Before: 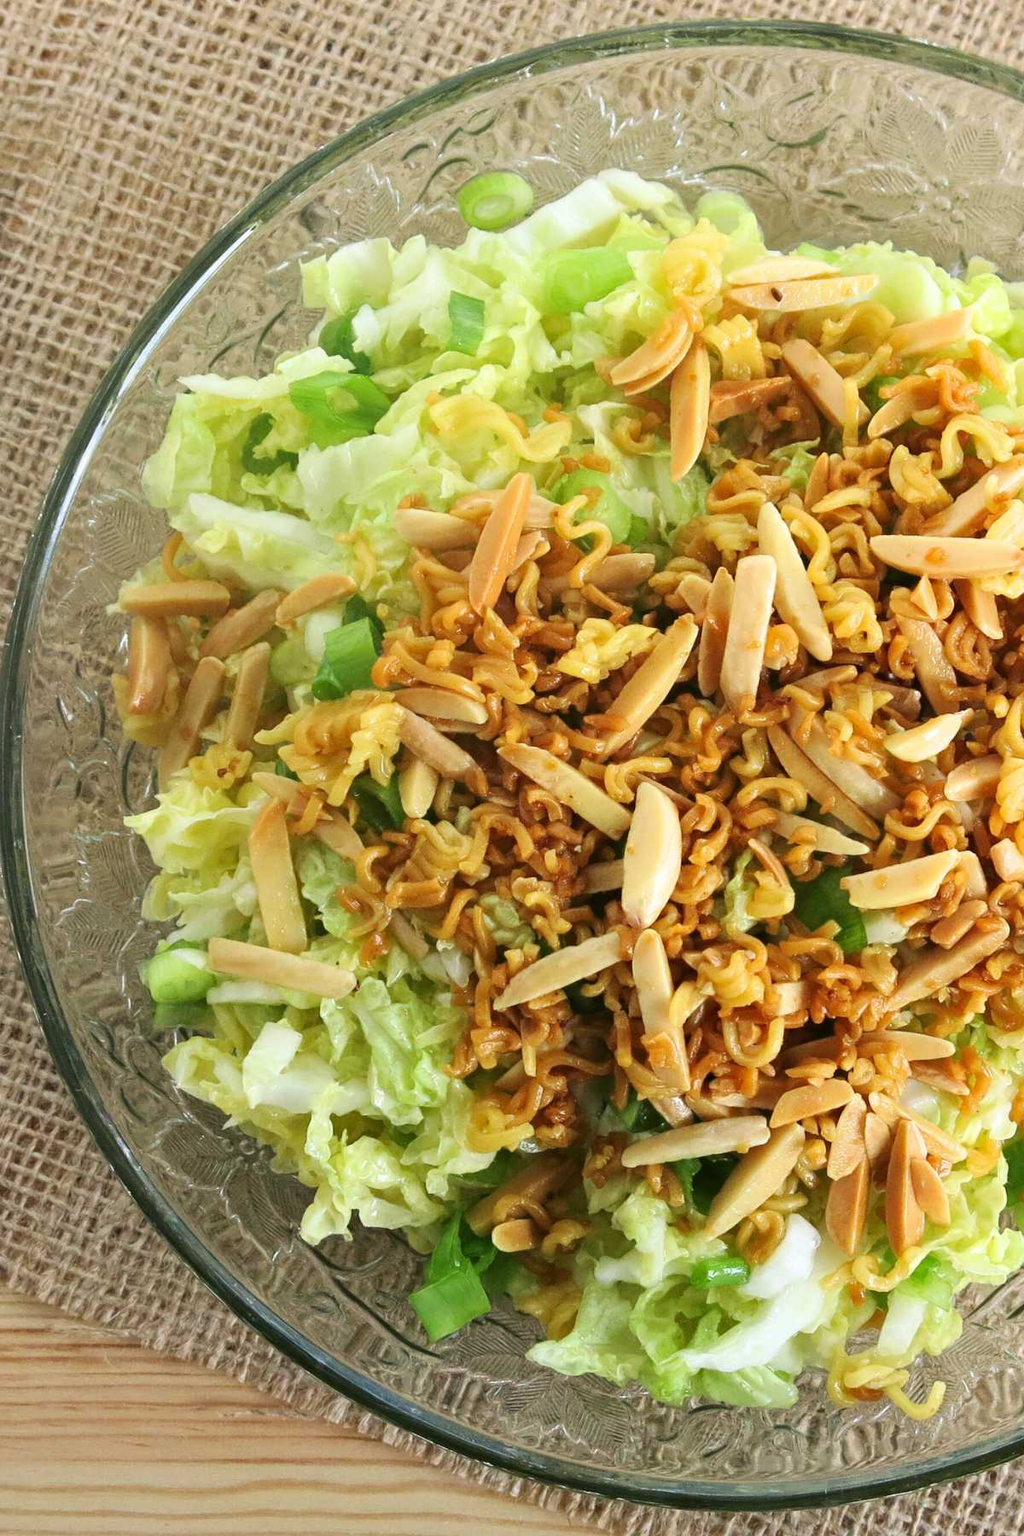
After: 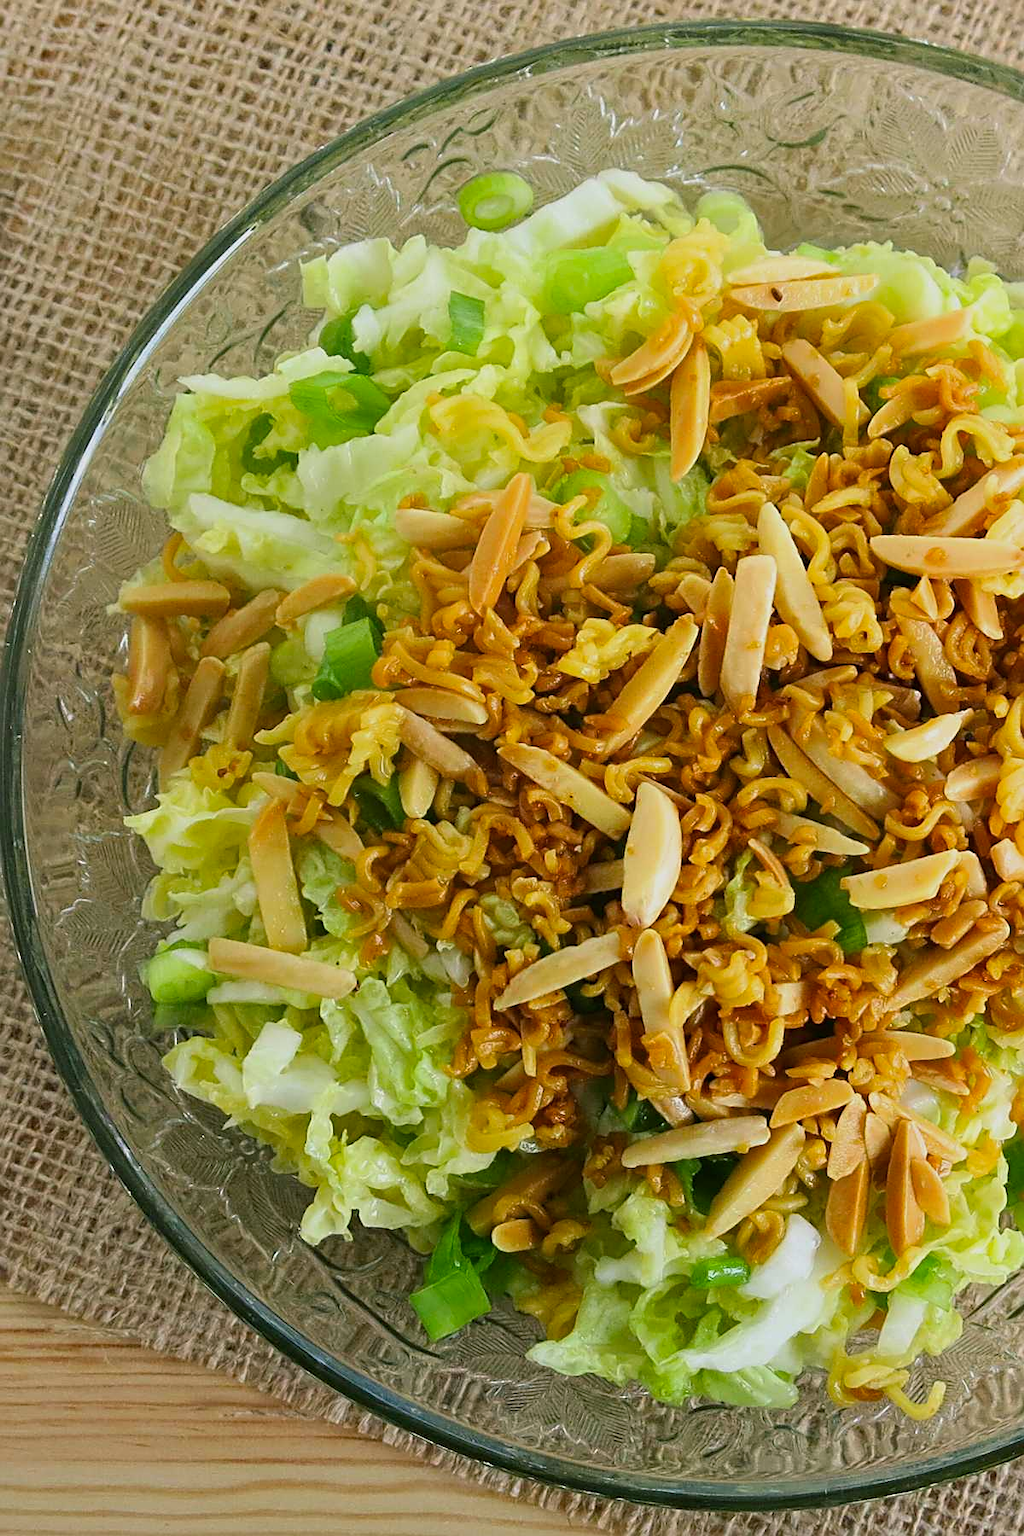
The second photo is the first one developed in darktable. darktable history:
sharpen: on, module defaults
color balance rgb: shadows lift › chroma 2.044%, shadows lift › hue 138.46°, power › luminance 1.546%, perceptual saturation grading › global saturation 19.528%
exposure: exposure -0.42 EV, compensate highlight preservation false
